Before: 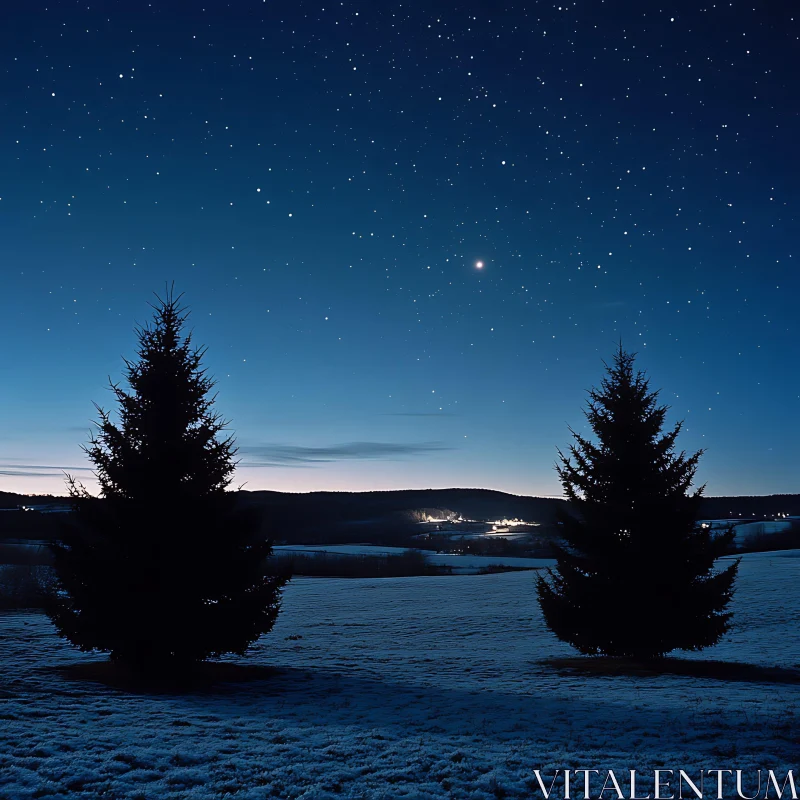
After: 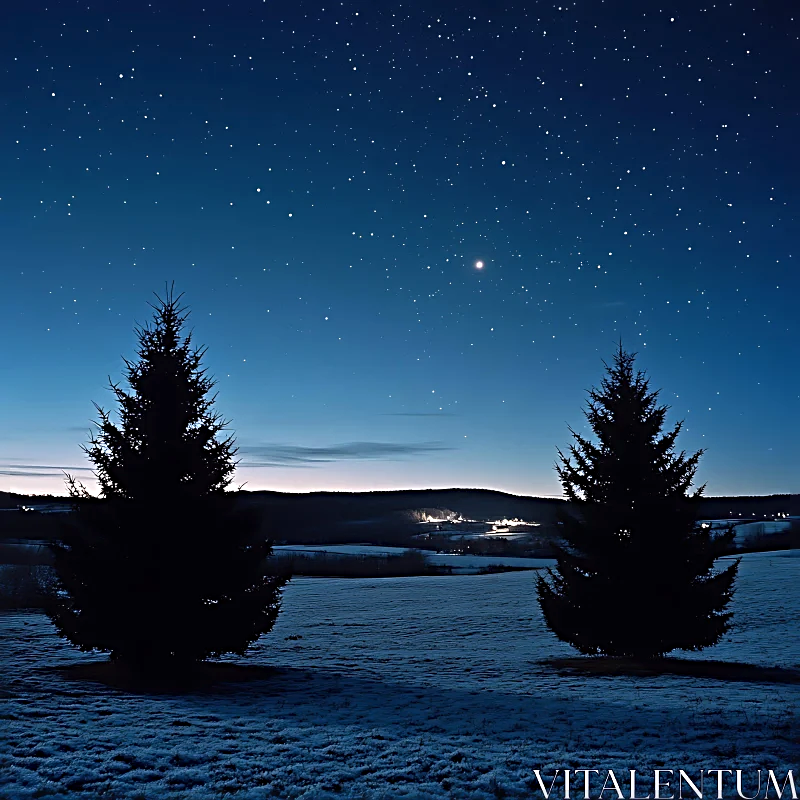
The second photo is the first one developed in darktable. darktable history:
exposure: exposure 0.16 EV, compensate highlight preservation false
sharpen: radius 3.951
